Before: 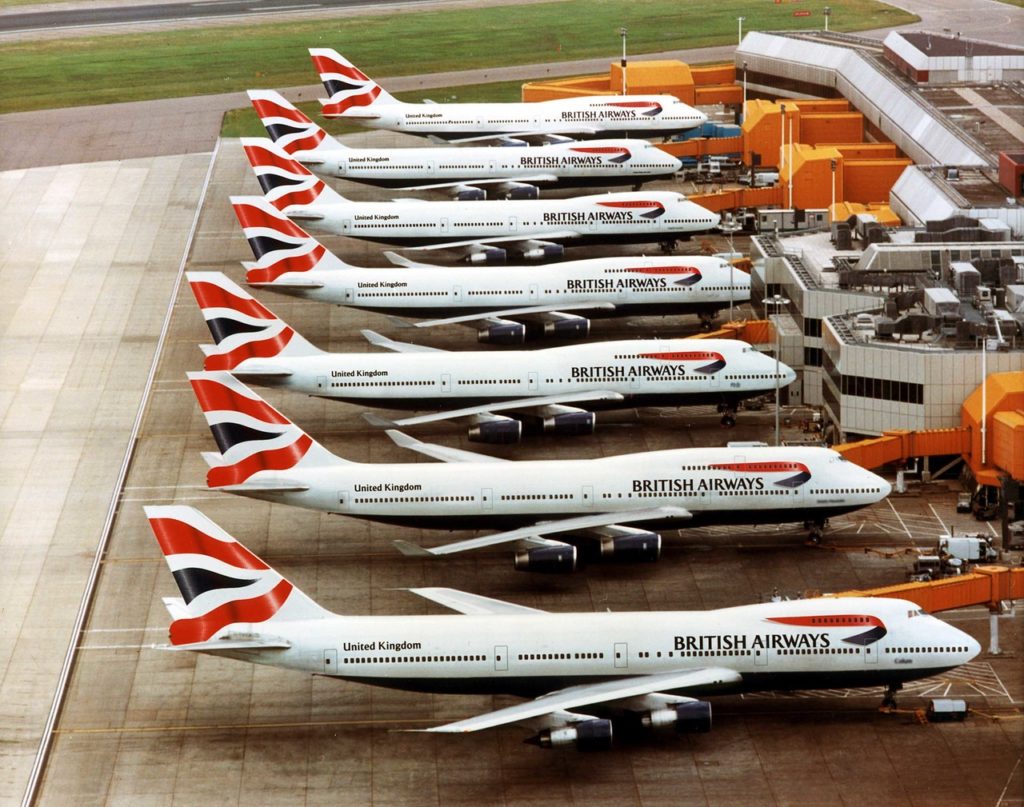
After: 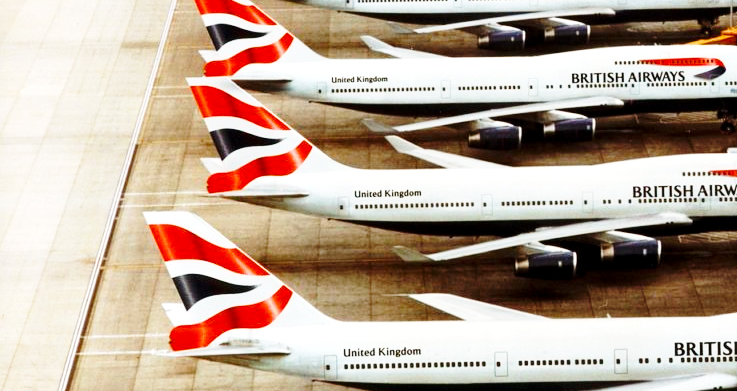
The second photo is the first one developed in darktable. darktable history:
local contrast: highlights 100%, shadows 100%, detail 120%, midtone range 0.2
base curve: curves: ch0 [(0, 0) (0.028, 0.03) (0.121, 0.232) (0.46, 0.748) (0.859, 0.968) (1, 1)], preserve colors none
crop: top 36.498%, right 27.964%, bottom 14.995%
color balance rgb: perceptual saturation grading › global saturation 20%, global vibrance 10%
